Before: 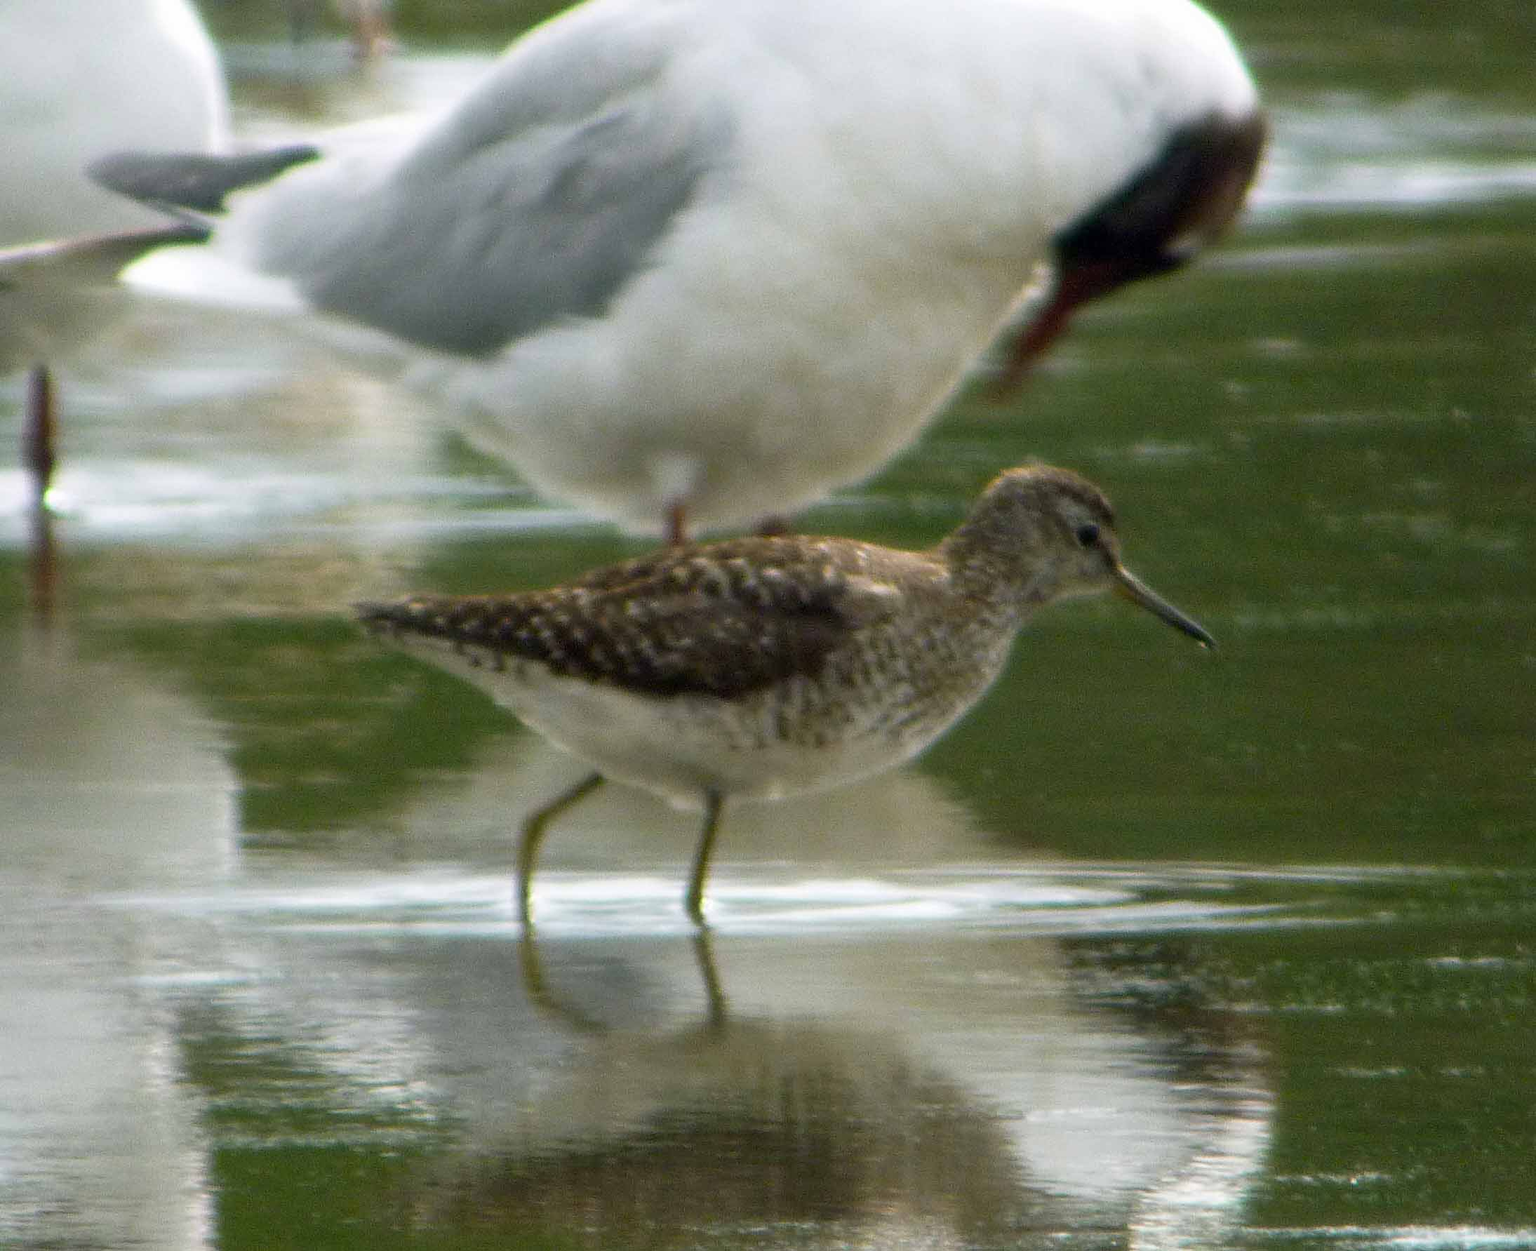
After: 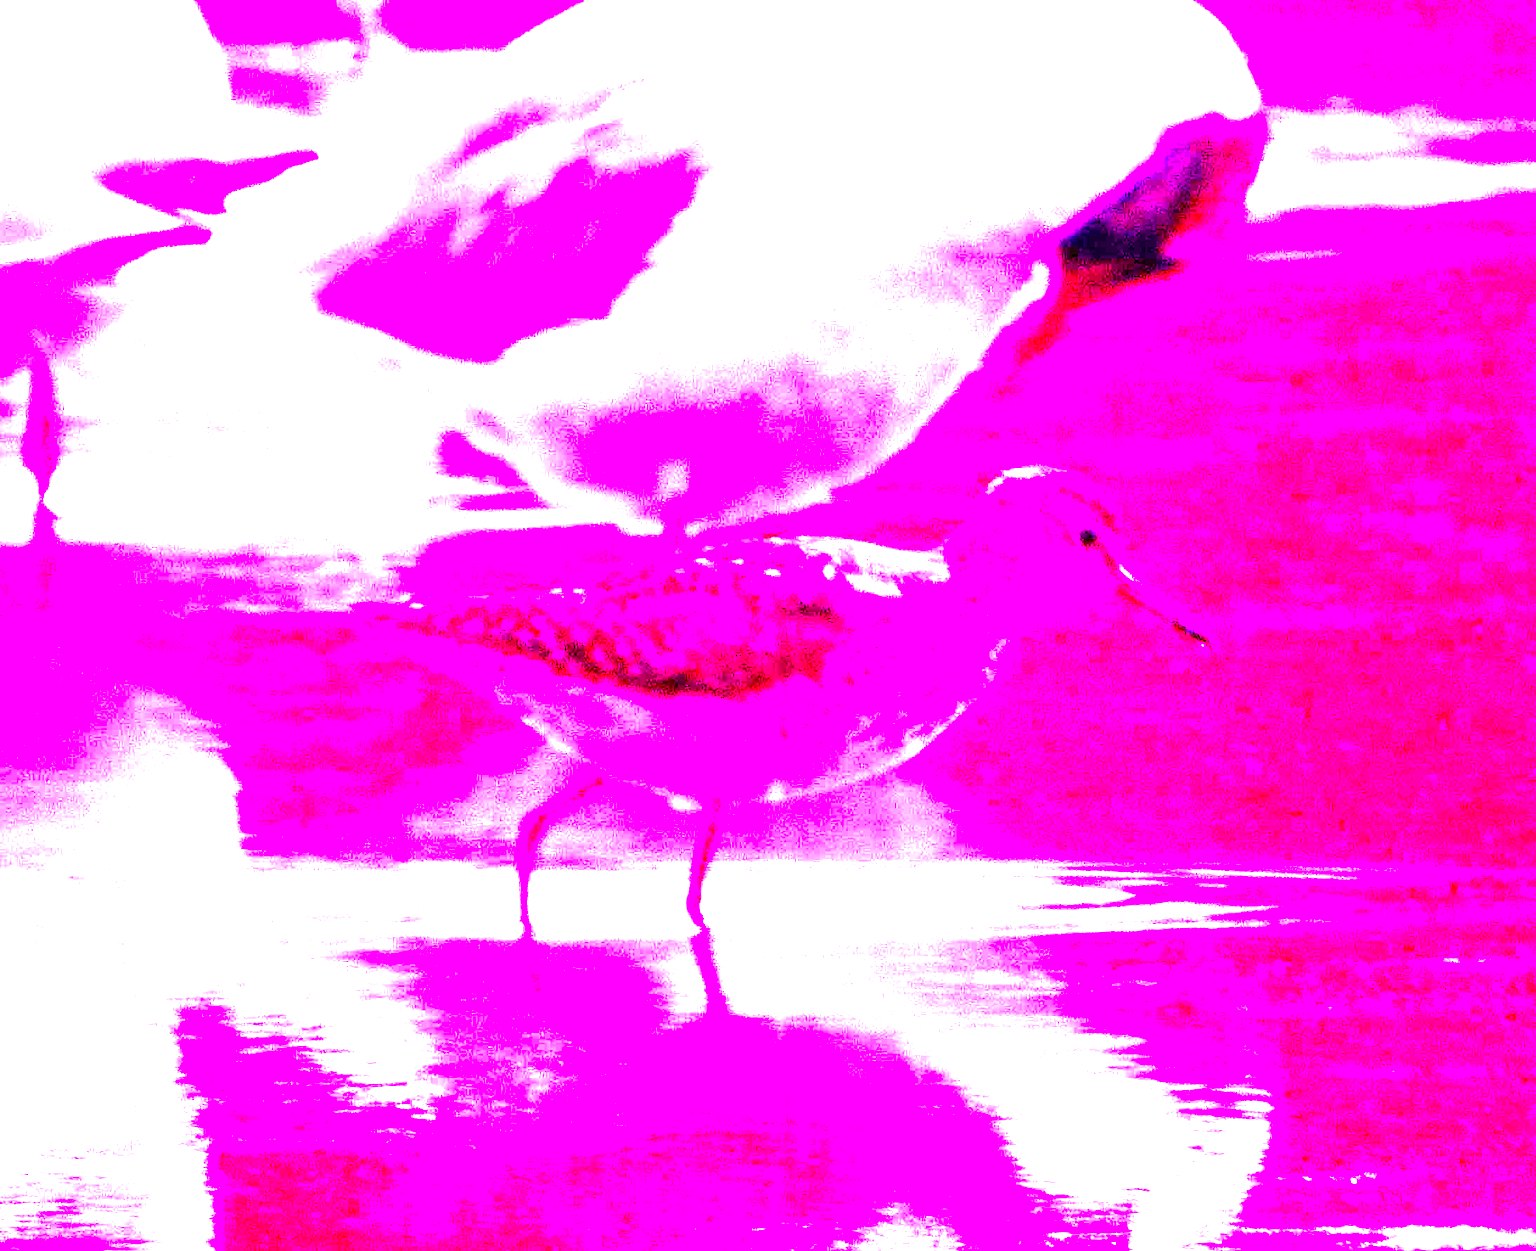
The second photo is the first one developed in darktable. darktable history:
color correction: highlights a* 17.94, highlights b* 35.39, shadows a* 1.48, shadows b* 6.42, saturation 1.01
color calibration: output R [1.003, 0.027, -0.041, 0], output G [-0.018, 1.043, -0.038, 0], output B [0.071, -0.086, 1.017, 0], illuminant as shot in camera, x 0.359, y 0.362, temperature 4570.54 K
white balance: red 8, blue 8
